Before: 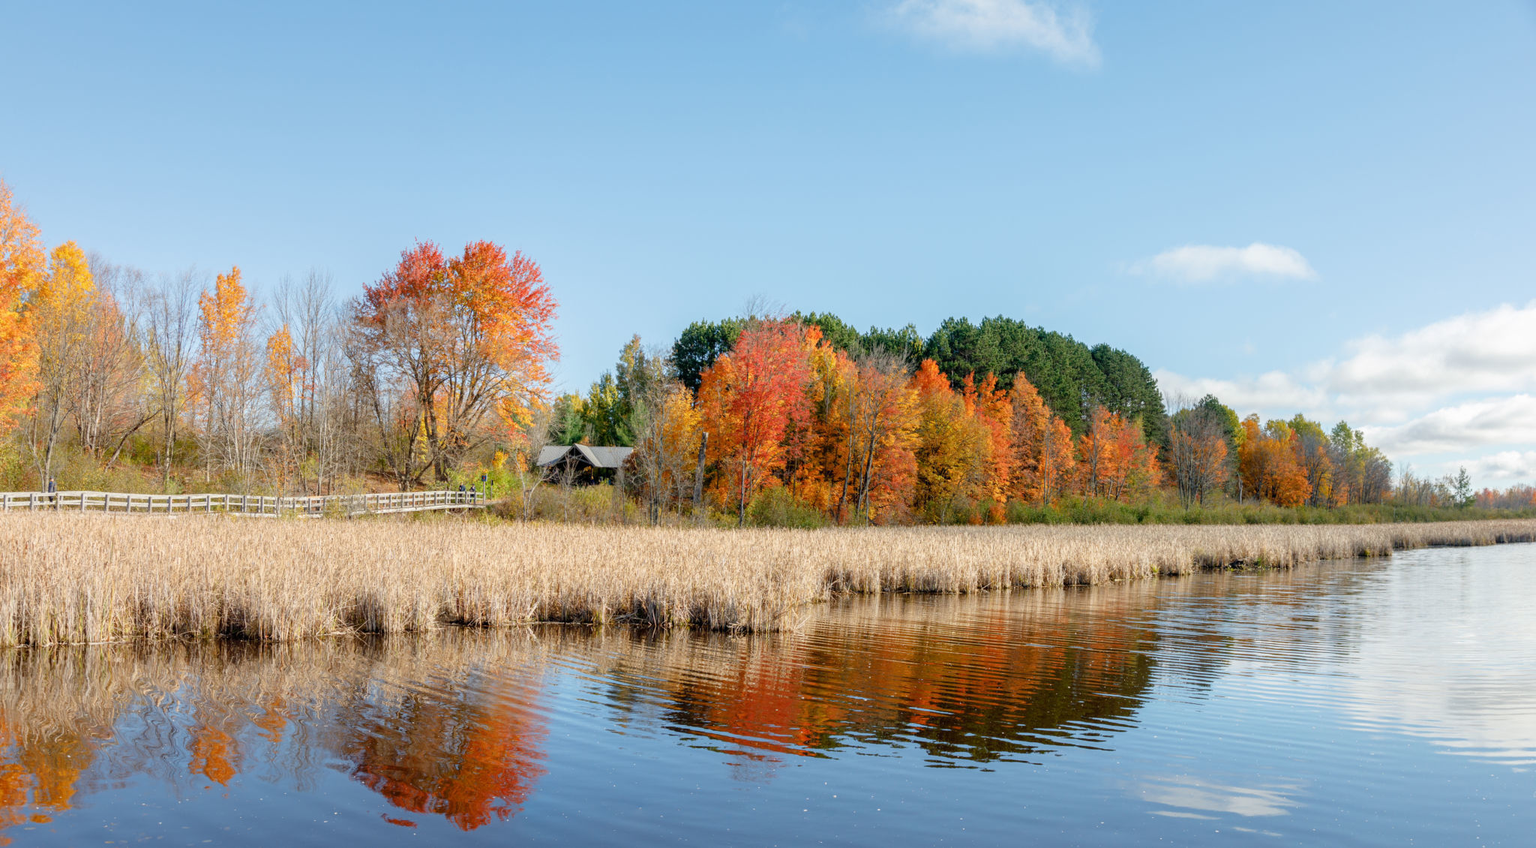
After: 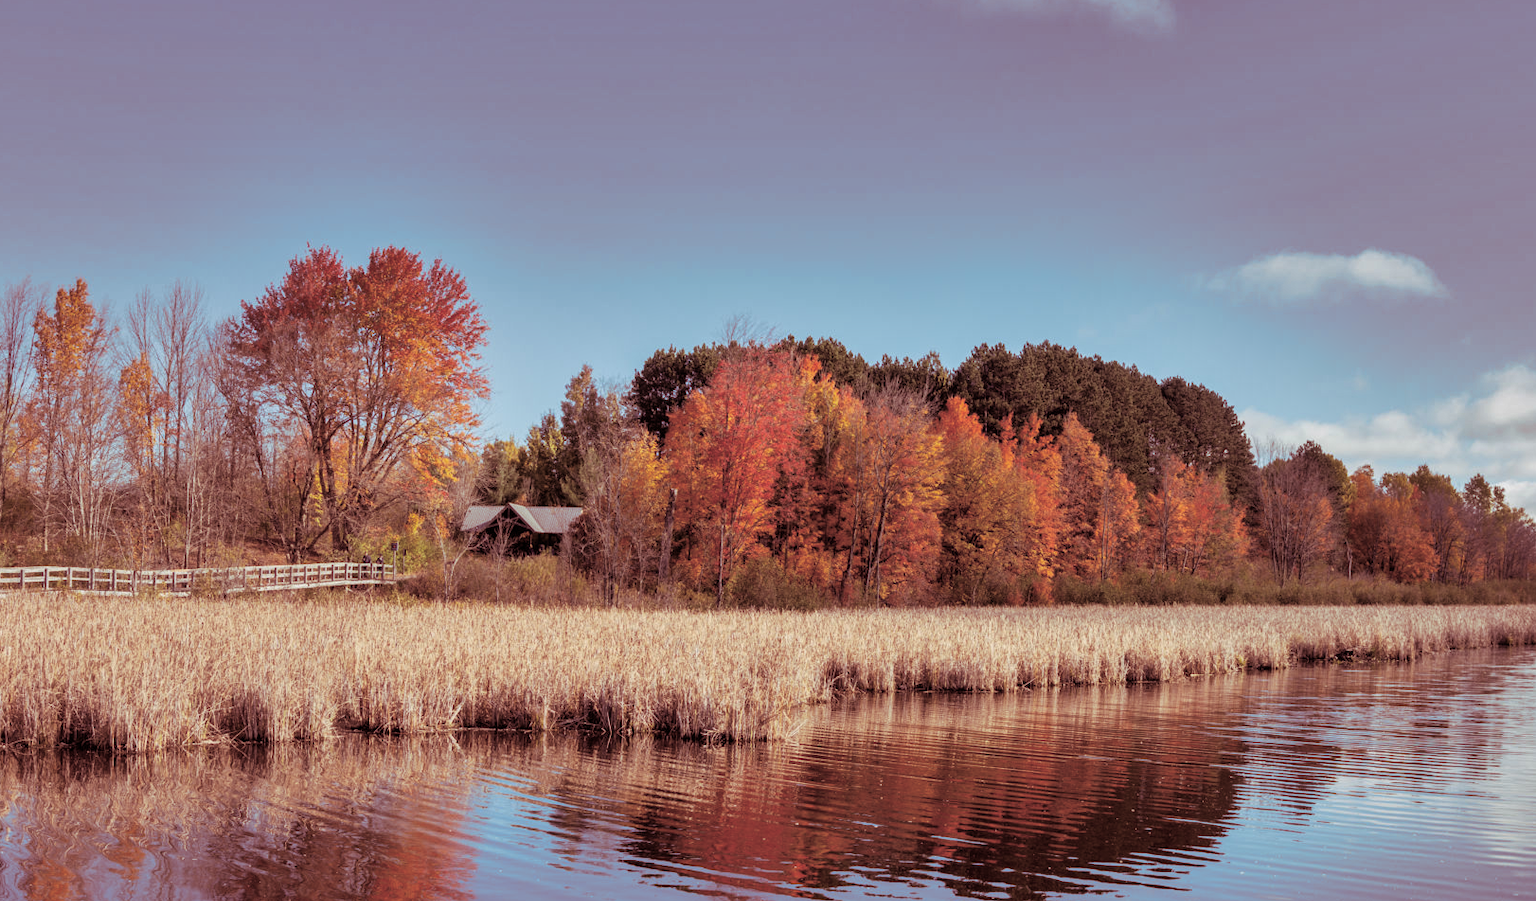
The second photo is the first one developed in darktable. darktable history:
split-toning: highlights › hue 187.2°, highlights › saturation 0.83, balance -68.05, compress 56.43%
crop: left 11.225%, top 5.381%, right 9.565%, bottom 10.314%
shadows and highlights: shadows 24.5, highlights -78.15, soften with gaussian
exposure: exposure -0.177 EV, compensate highlight preservation false
